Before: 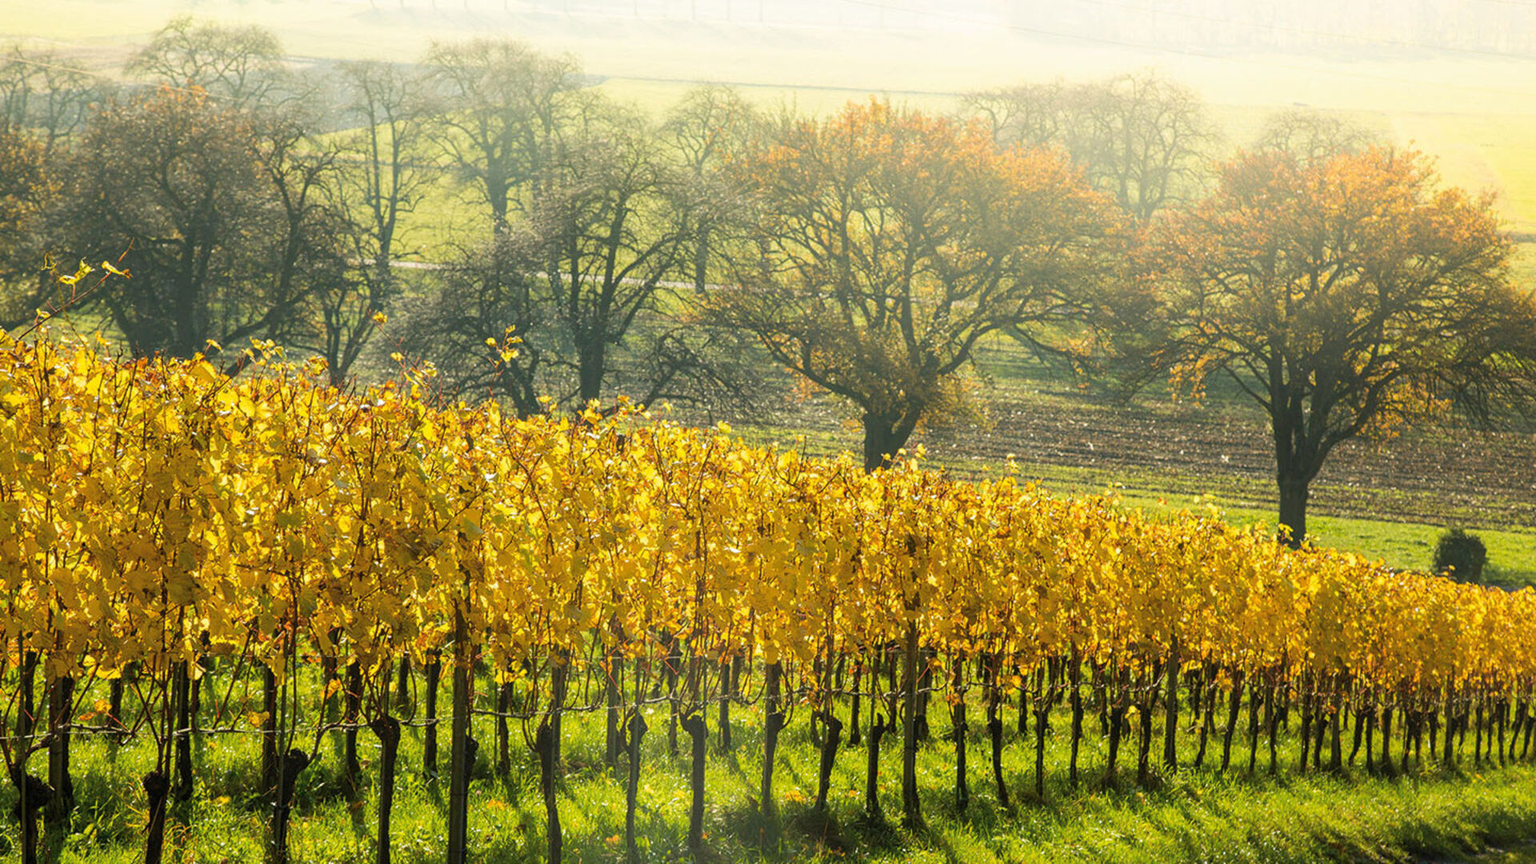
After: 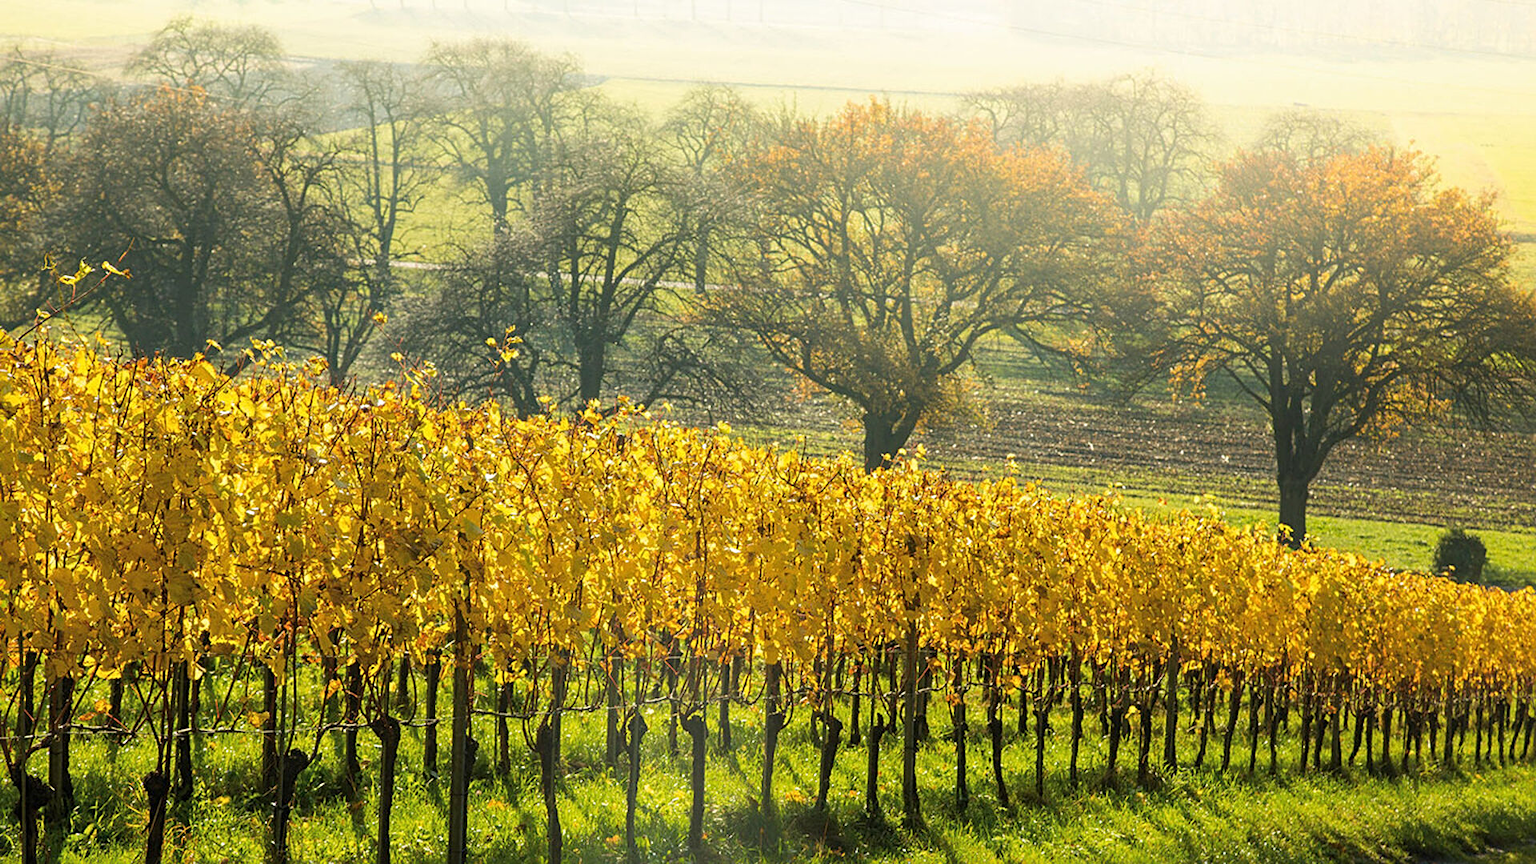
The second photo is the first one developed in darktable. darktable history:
sharpen: radius 2.484, amount 0.322
